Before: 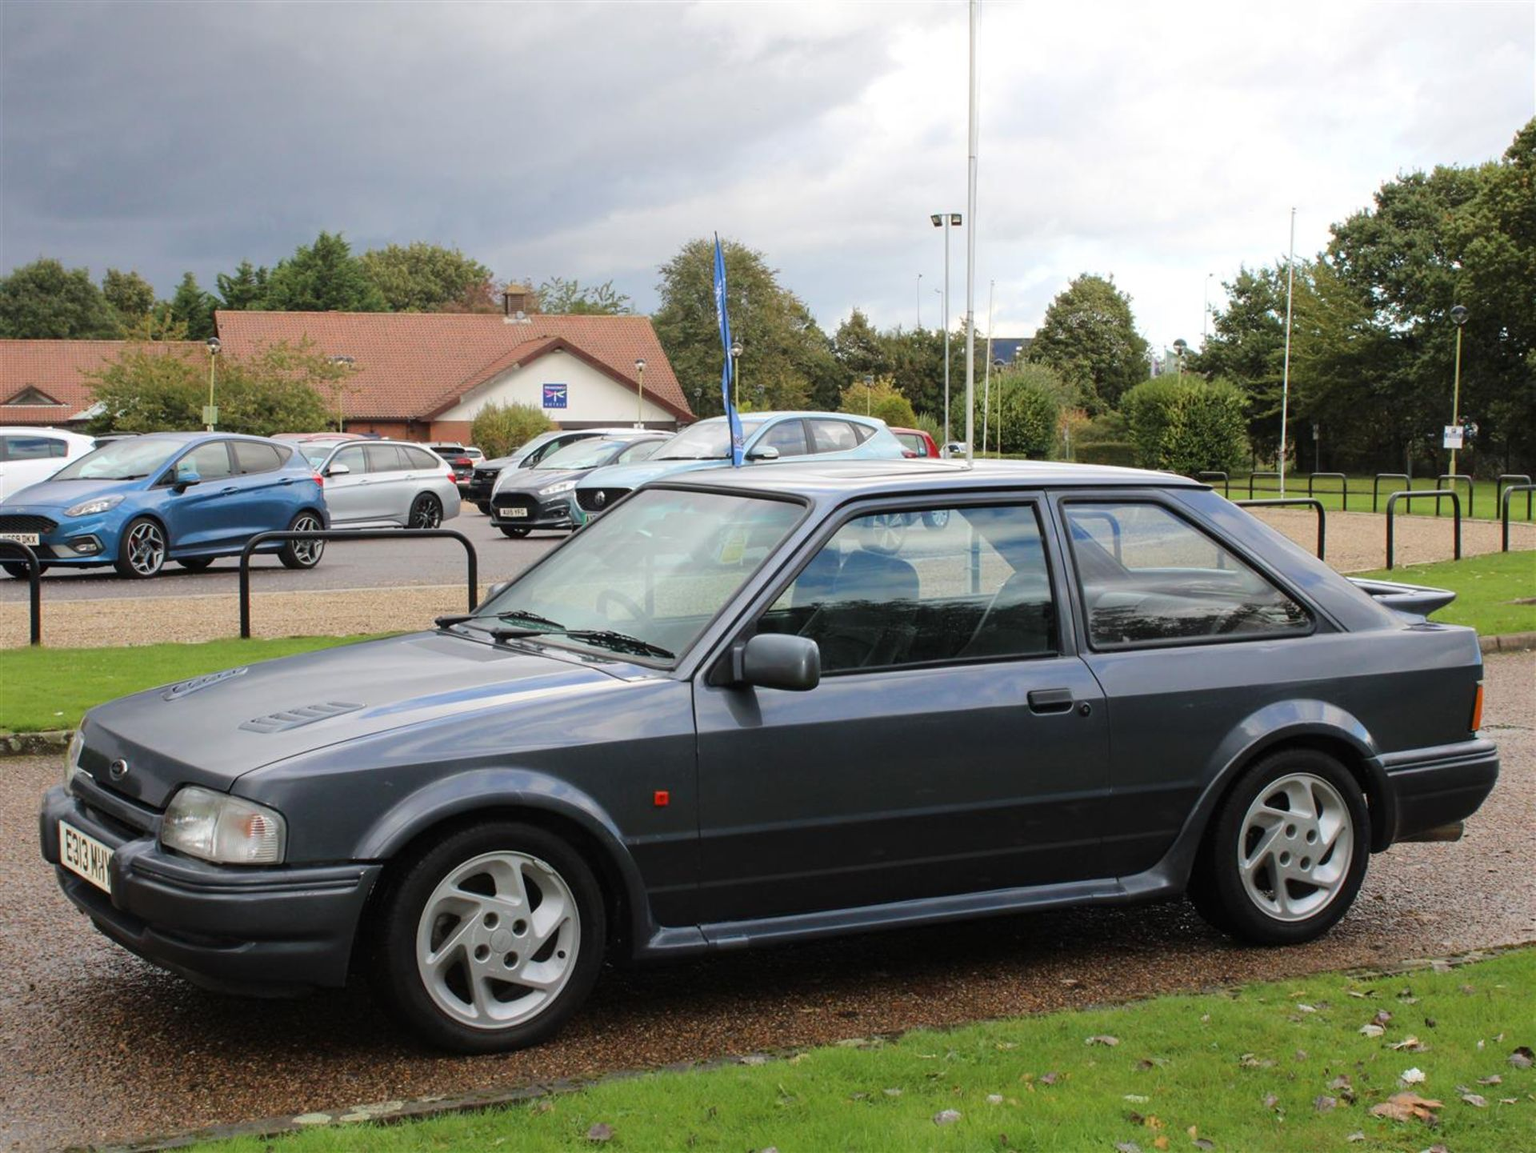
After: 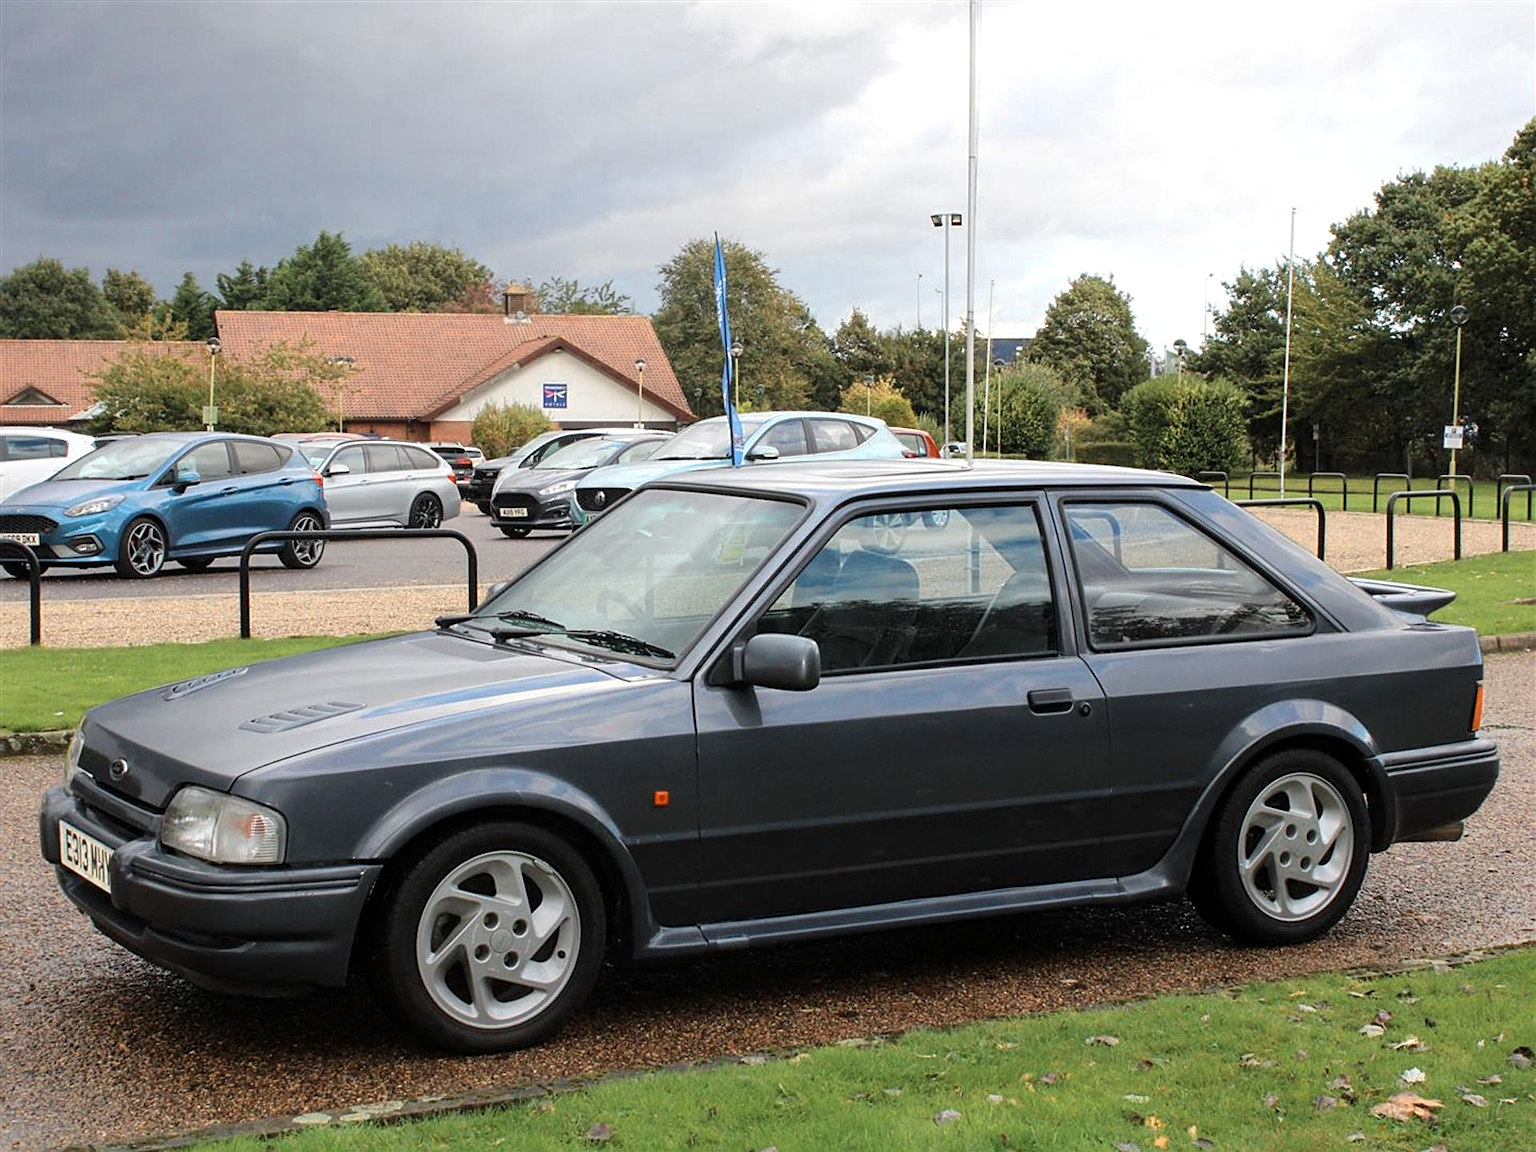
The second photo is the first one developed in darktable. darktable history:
sharpen: on, module defaults
color zones: curves: ch0 [(0.018, 0.548) (0.197, 0.654) (0.425, 0.447) (0.605, 0.658) (0.732, 0.579)]; ch1 [(0.105, 0.531) (0.224, 0.531) (0.386, 0.39) (0.618, 0.456) (0.732, 0.456) (0.956, 0.421)]; ch2 [(0.039, 0.583) (0.215, 0.465) (0.399, 0.544) (0.465, 0.548) (0.614, 0.447) (0.724, 0.43) (0.882, 0.623) (0.956, 0.632)]
tone equalizer: on, module defaults
local contrast: highlights 100%, shadows 100%, detail 120%, midtone range 0.2
